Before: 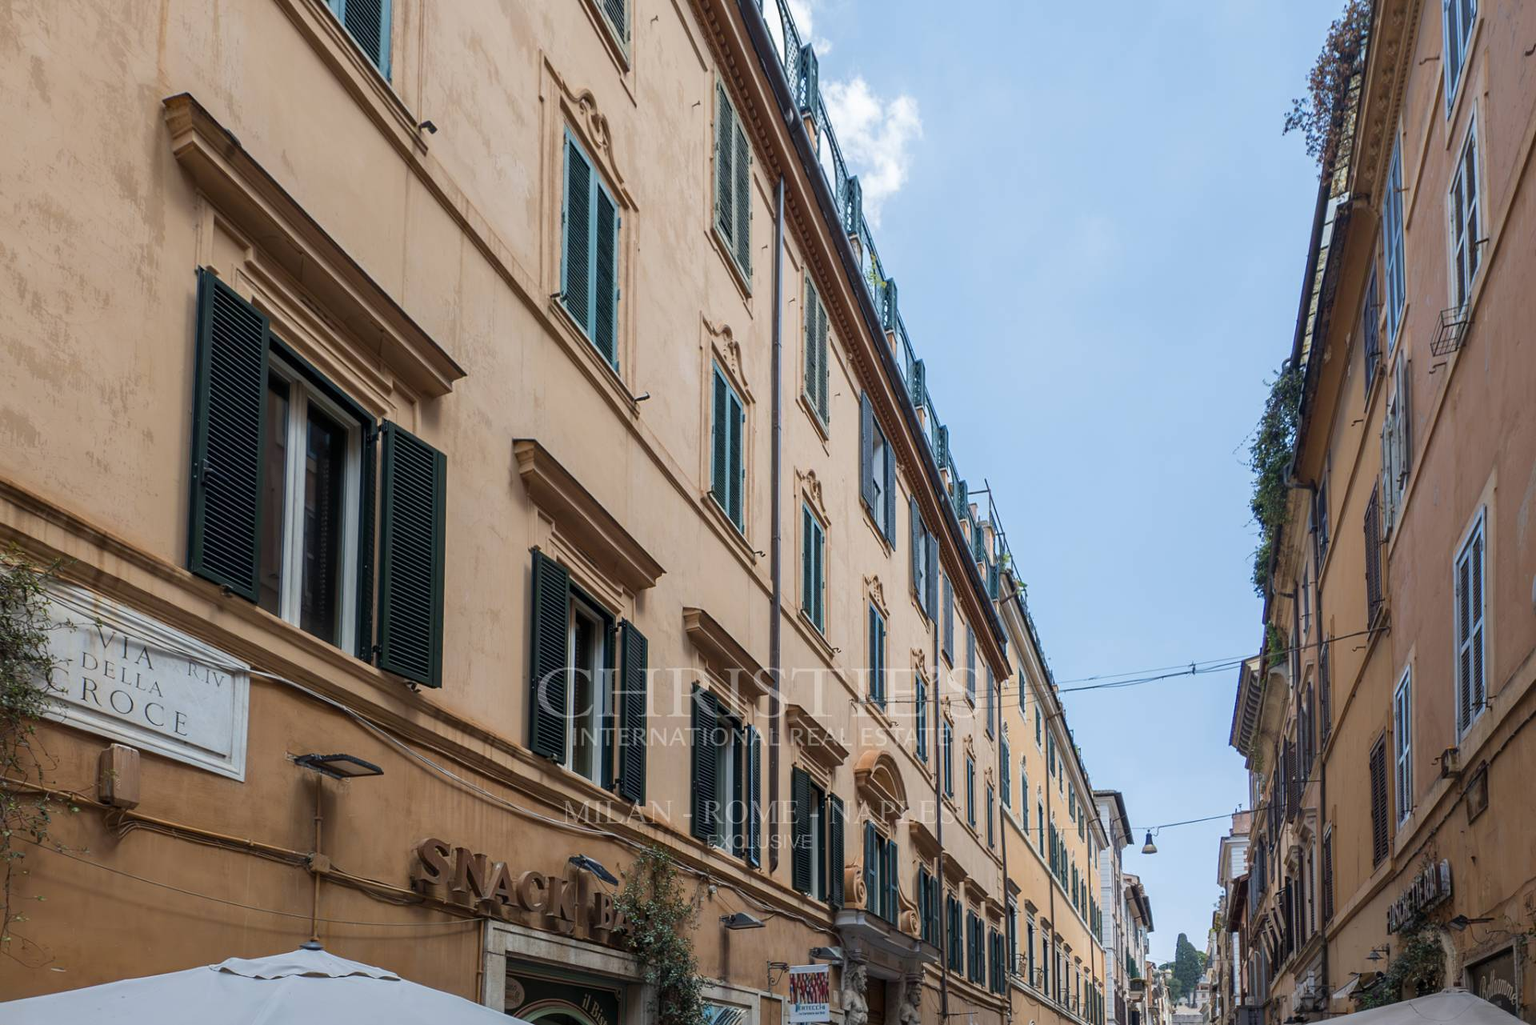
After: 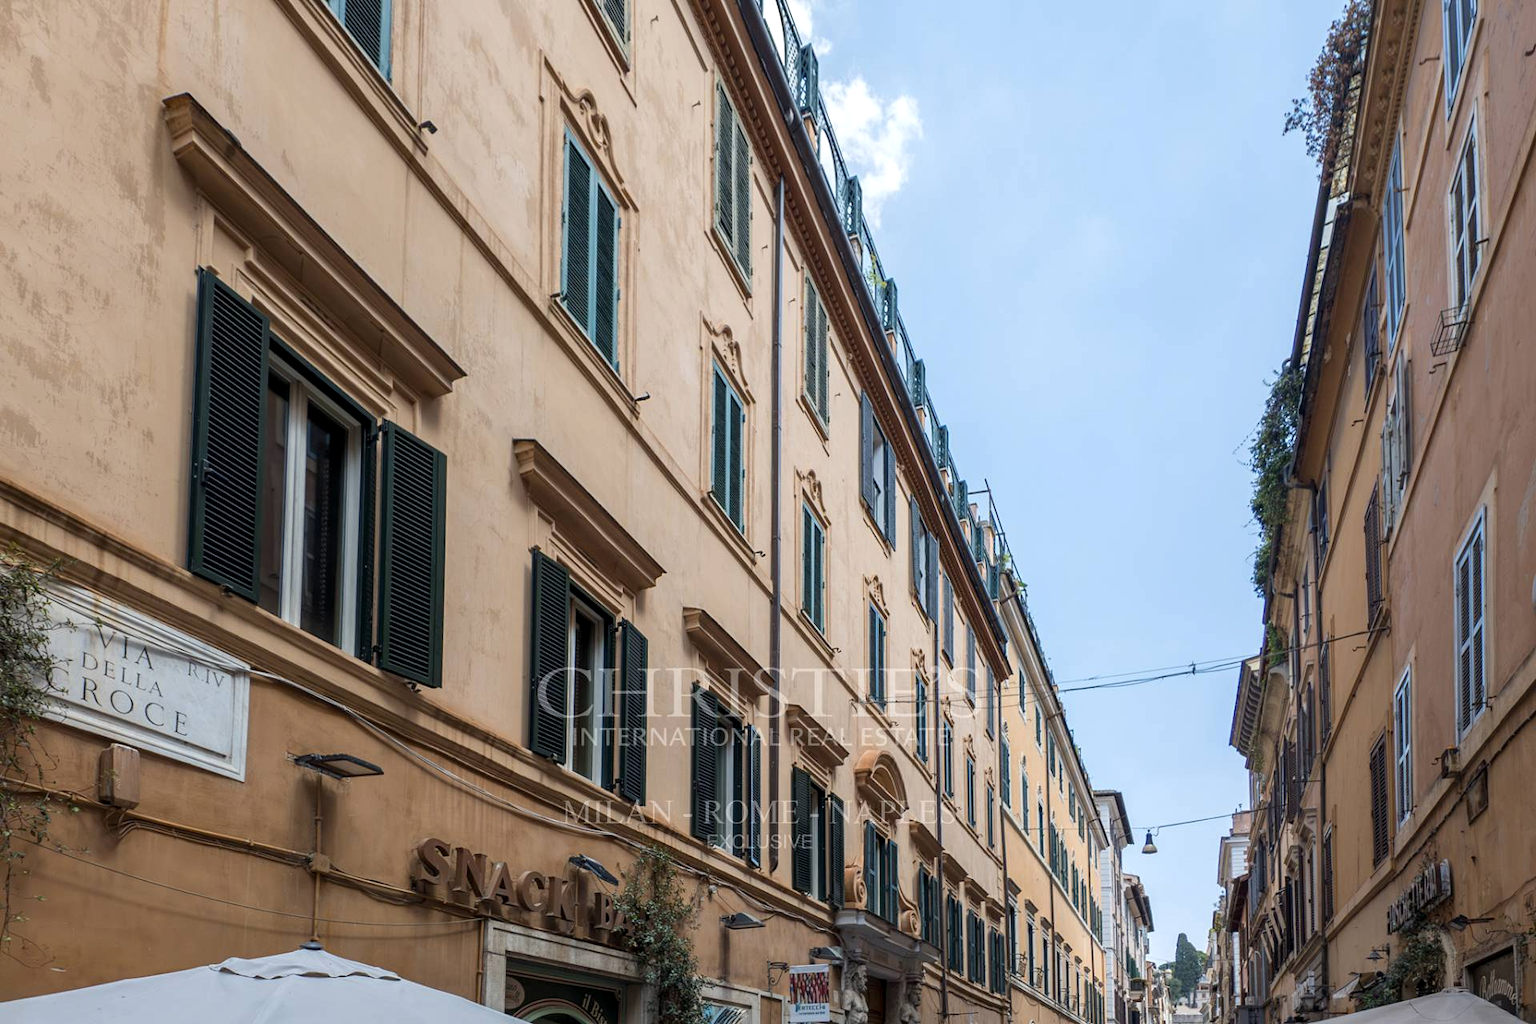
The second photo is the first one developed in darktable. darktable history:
local contrast: highlights 100%, shadows 100%, detail 120%, midtone range 0.2
shadows and highlights: shadows -12.5, white point adjustment 4, highlights 28.33
